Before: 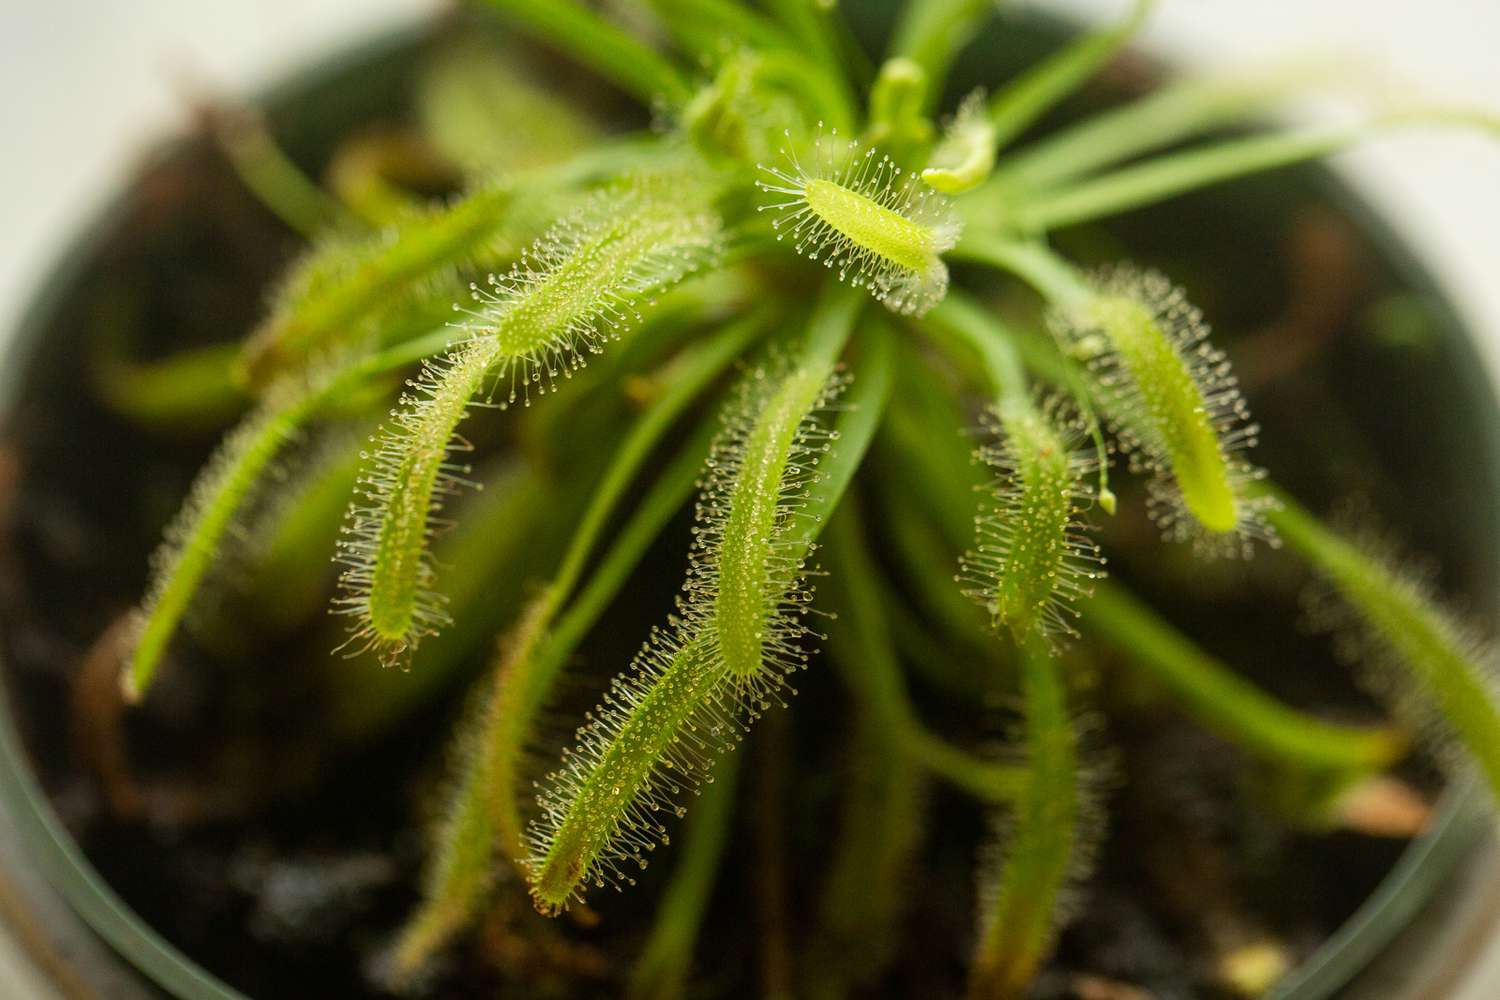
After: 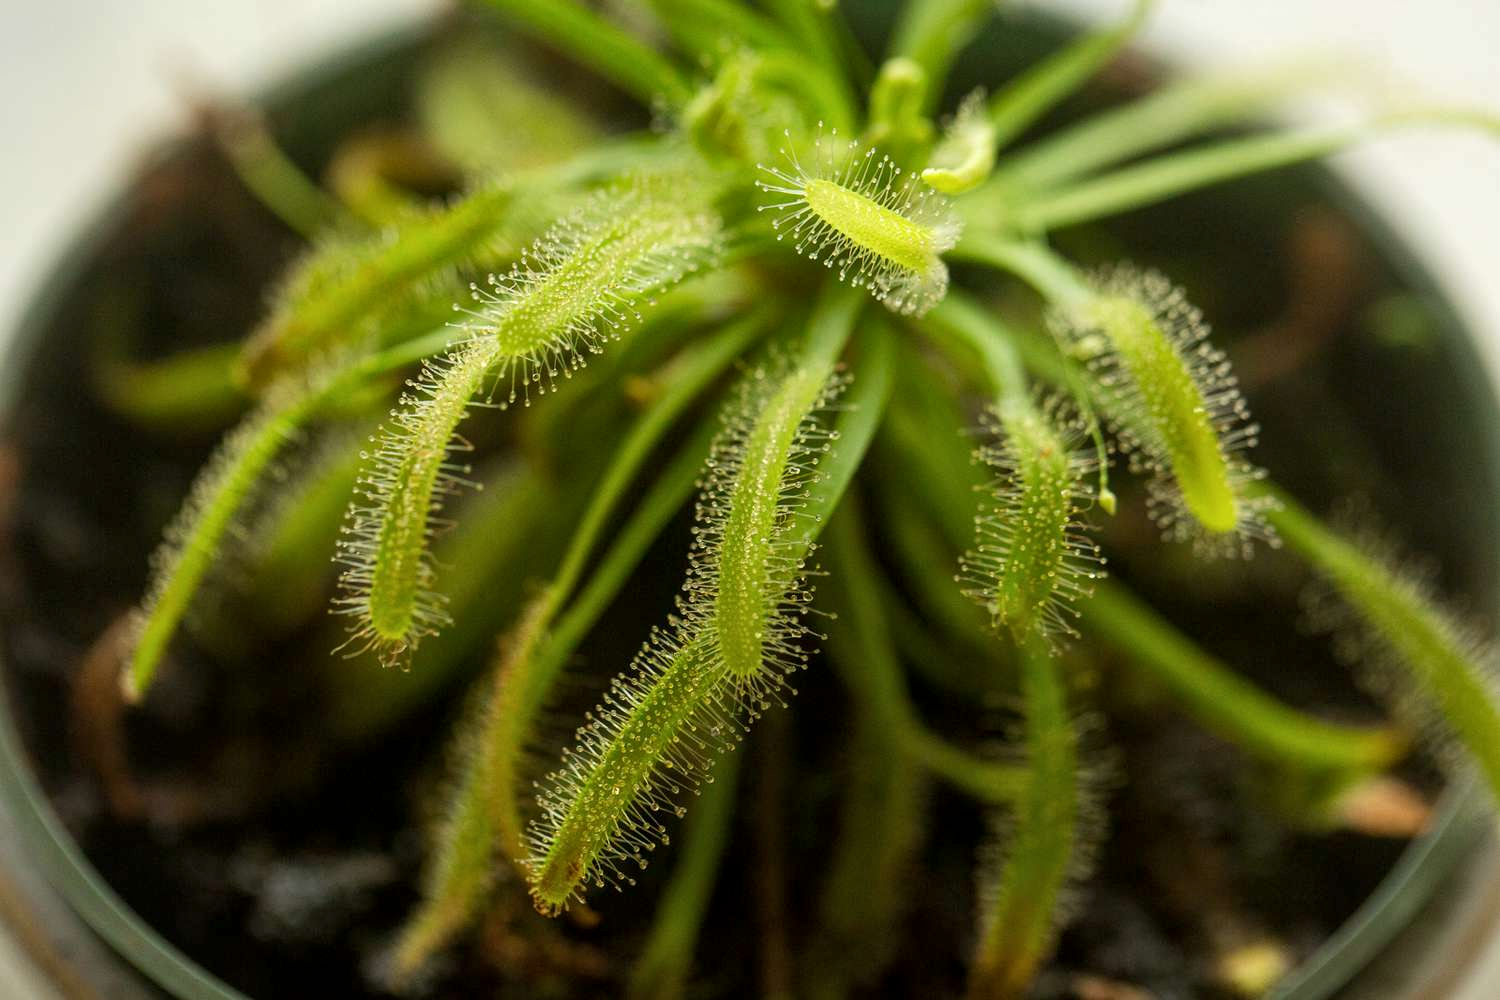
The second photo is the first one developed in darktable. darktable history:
local contrast: highlights 103%, shadows 102%, detail 120%, midtone range 0.2
